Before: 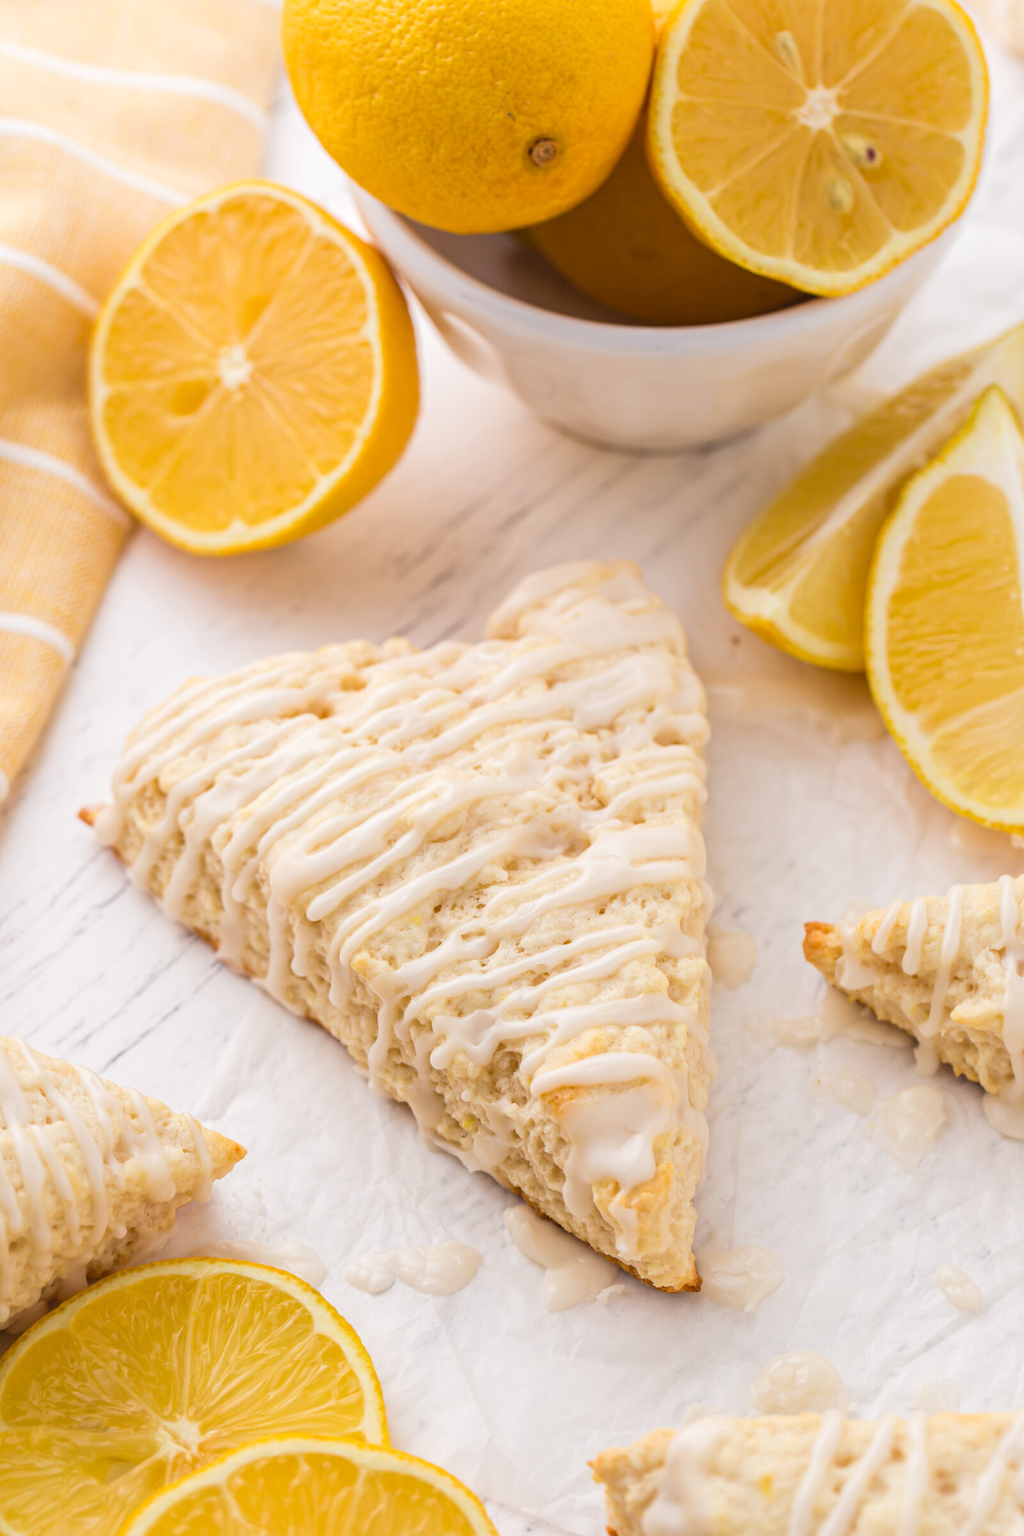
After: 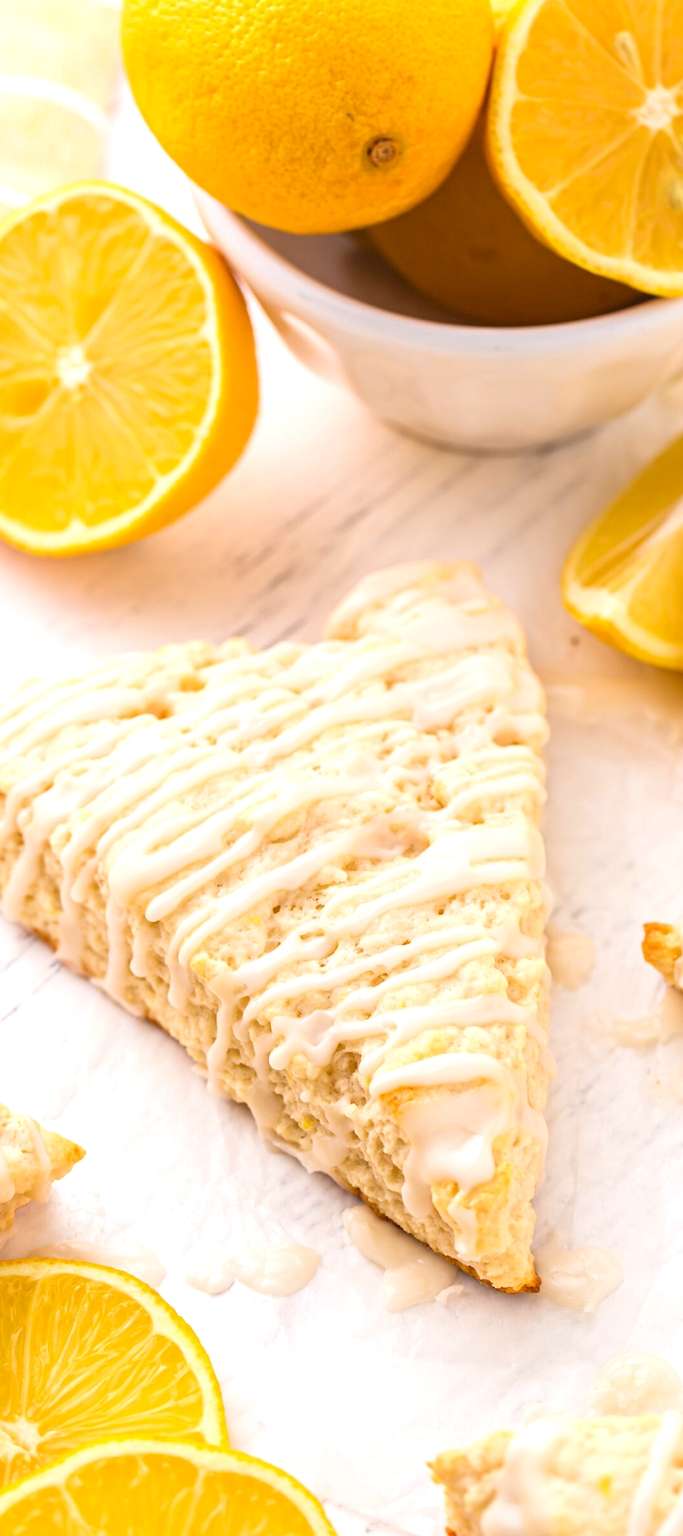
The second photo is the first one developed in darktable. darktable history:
crop and rotate: left 15.802%, right 17.403%
tone equalizer: -8 EV -0.411 EV, -7 EV -0.397 EV, -6 EV -0.325 EV, -5 EV -0.253 EV, -3 EV 0.221 EV, -2 EV 0.336 EV, -1 EV 0.406 EV, +0 EV 0.434 EV
contrast brightness saturation: contrast 0.04, saturation 0.156
